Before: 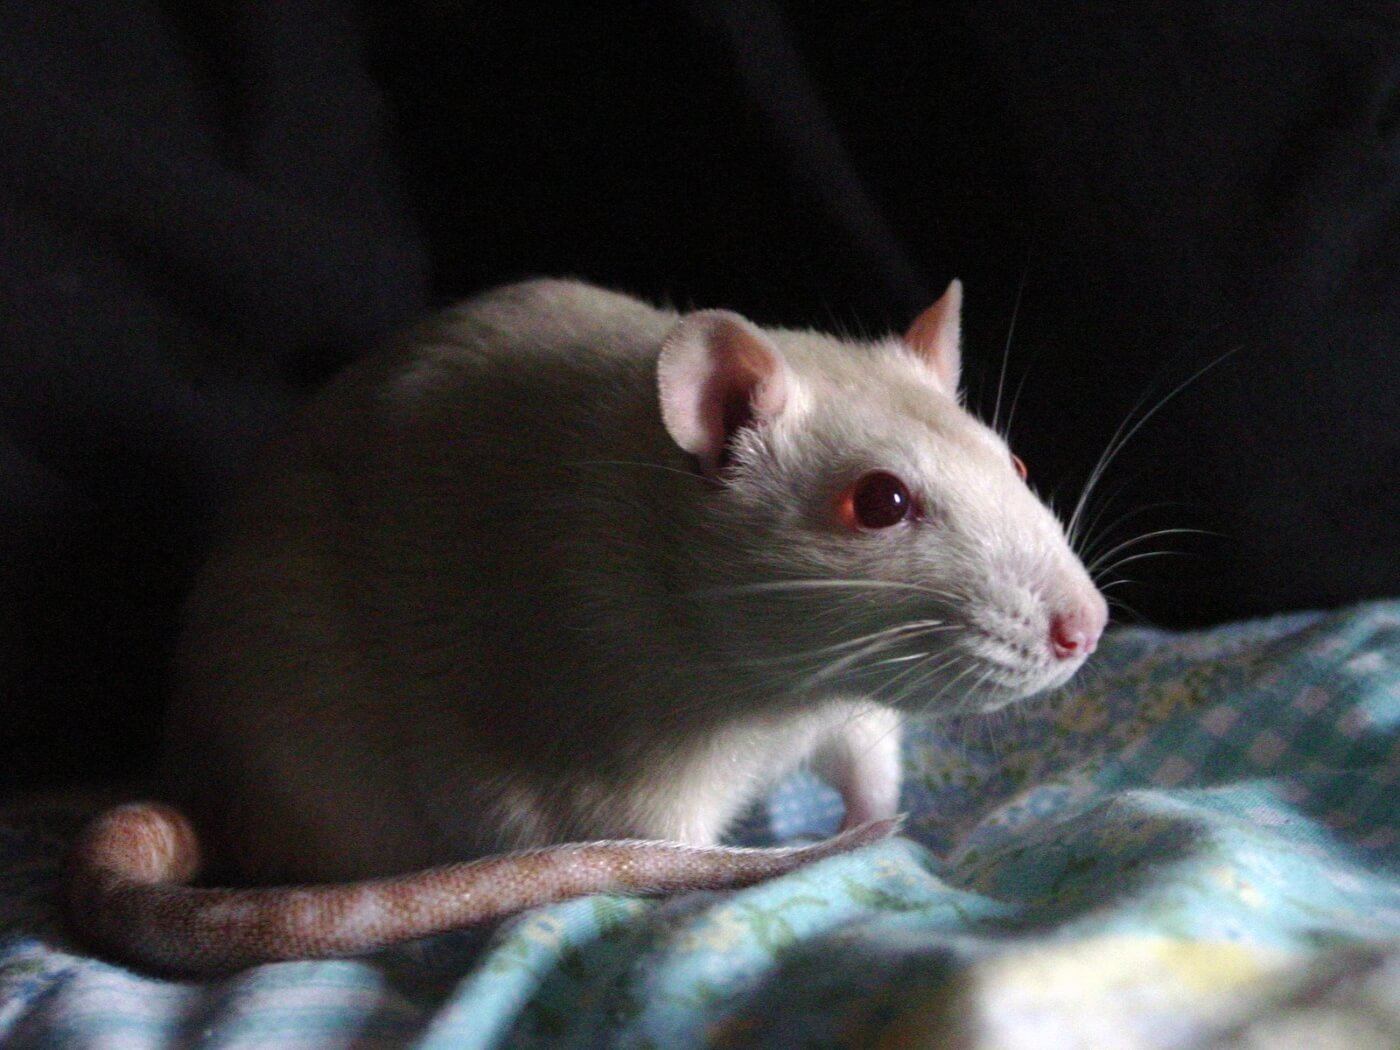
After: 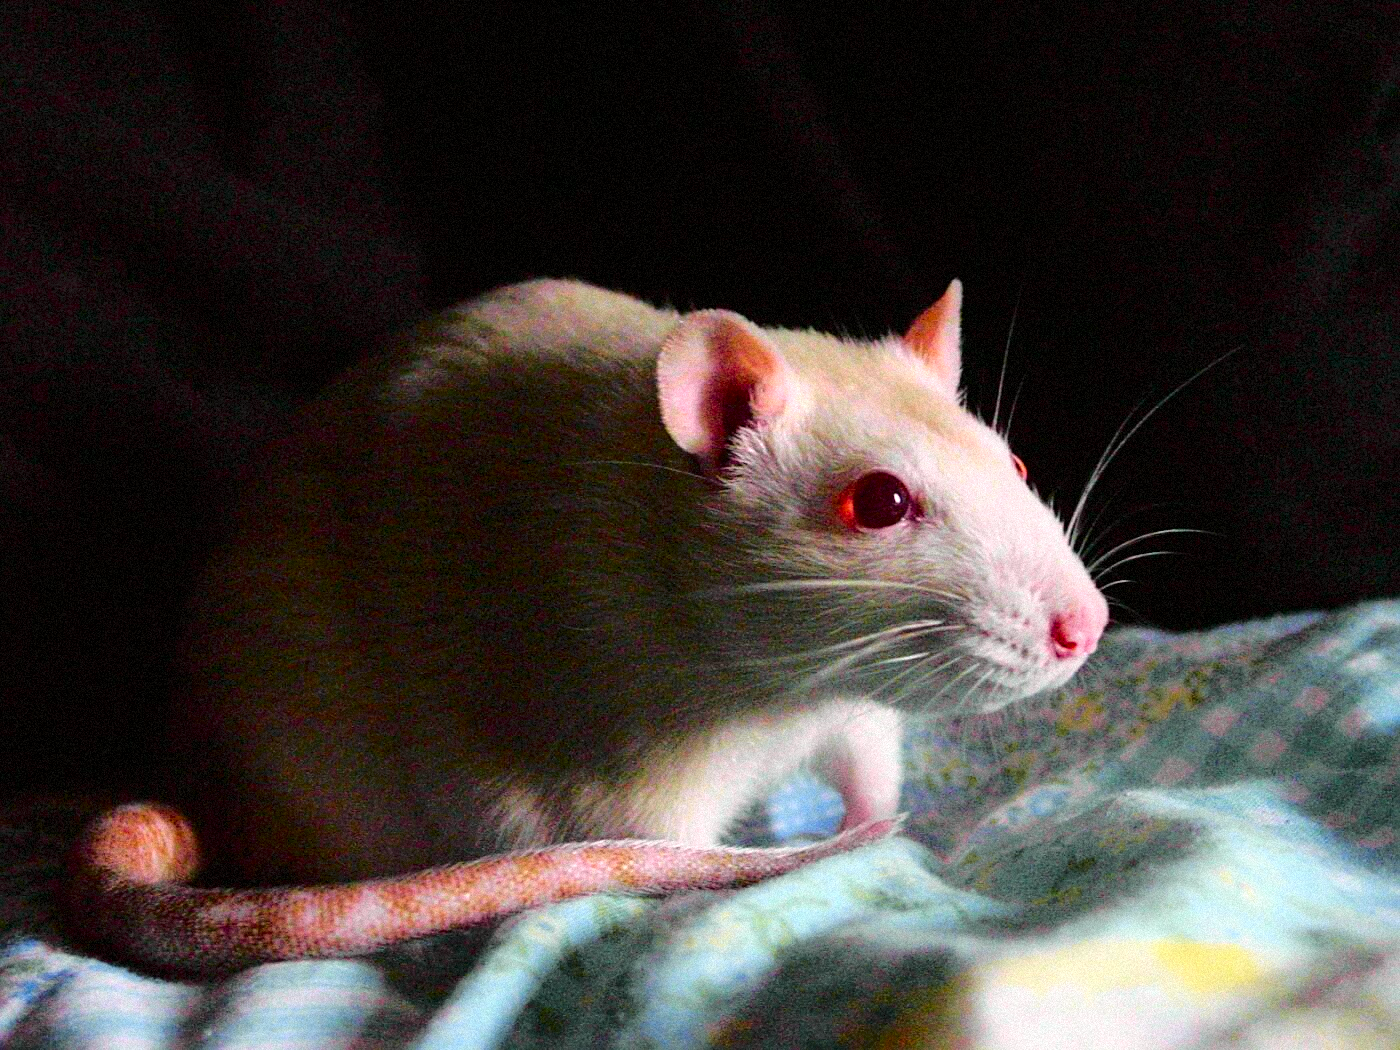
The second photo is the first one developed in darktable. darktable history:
tone curve: curves: ch0 [(0, 0) (0.062, 0.023) (0.168, 0.142) (0.359, 0.44) (0.469, 0.544) (0.634, 0.722) (0.839, 0.909) (0.998, 0.978)]; ch1 [(0, 0) (0.437, 0.453) (0.472, 0.47) (0.502, 0.504) (0.527, 0.546) (0.568, 0.619) (0.608, 0.665) (0.669, 0.748) (0.859, 0.899) (1, 1)]; ch2 [(0, 0) (0.33, 0.301) (0.421, 0.443) (0.473, 0.501) (0.504, 0.504) (0.535, 0.564) (0.575, 0.625) (0.608, 0.676) (1, 1)], color space Lab, independent channels, preserve colors none
sharpen: on, module defaults
grain: mid-tones bias 0%
color balance rgb: perceptual saturation grading › global saturation 25%, perceptual brilliance grading › mid-tones 10%, perceptual brilliance grading › shadows 15%, global vibrance 20%
